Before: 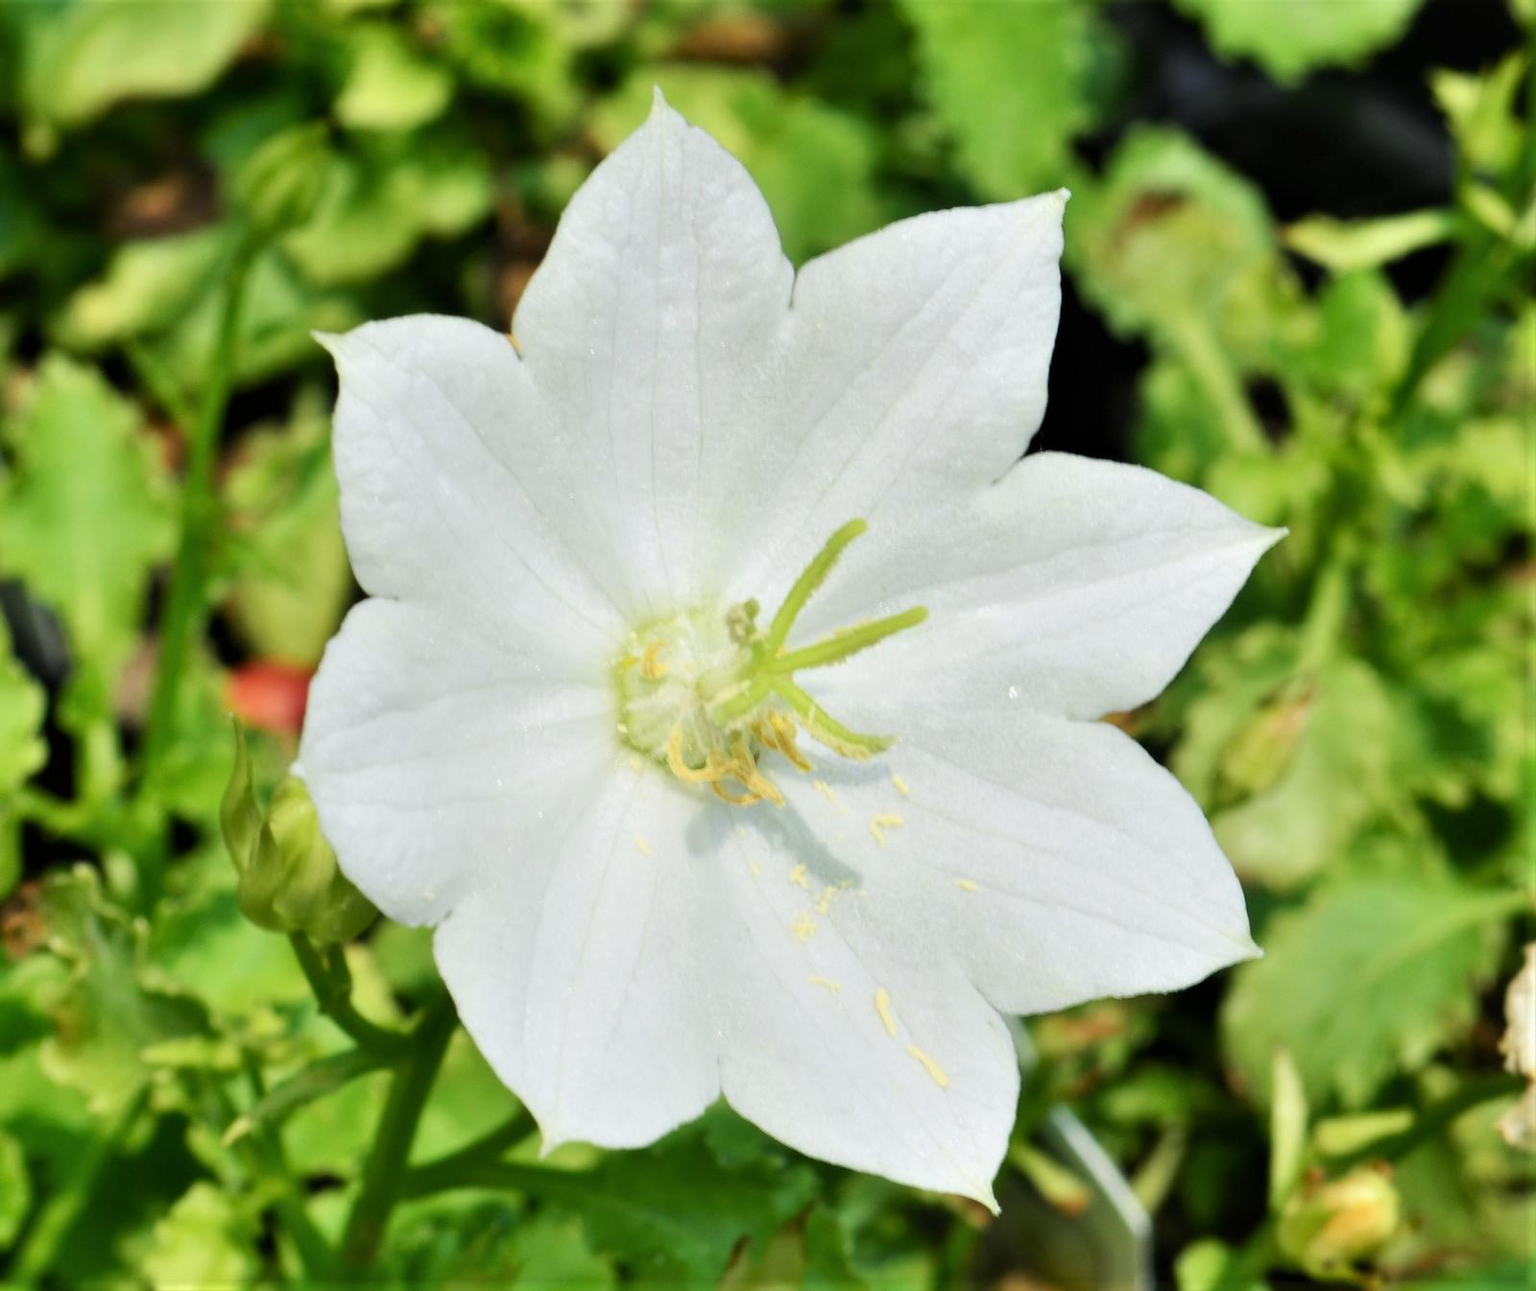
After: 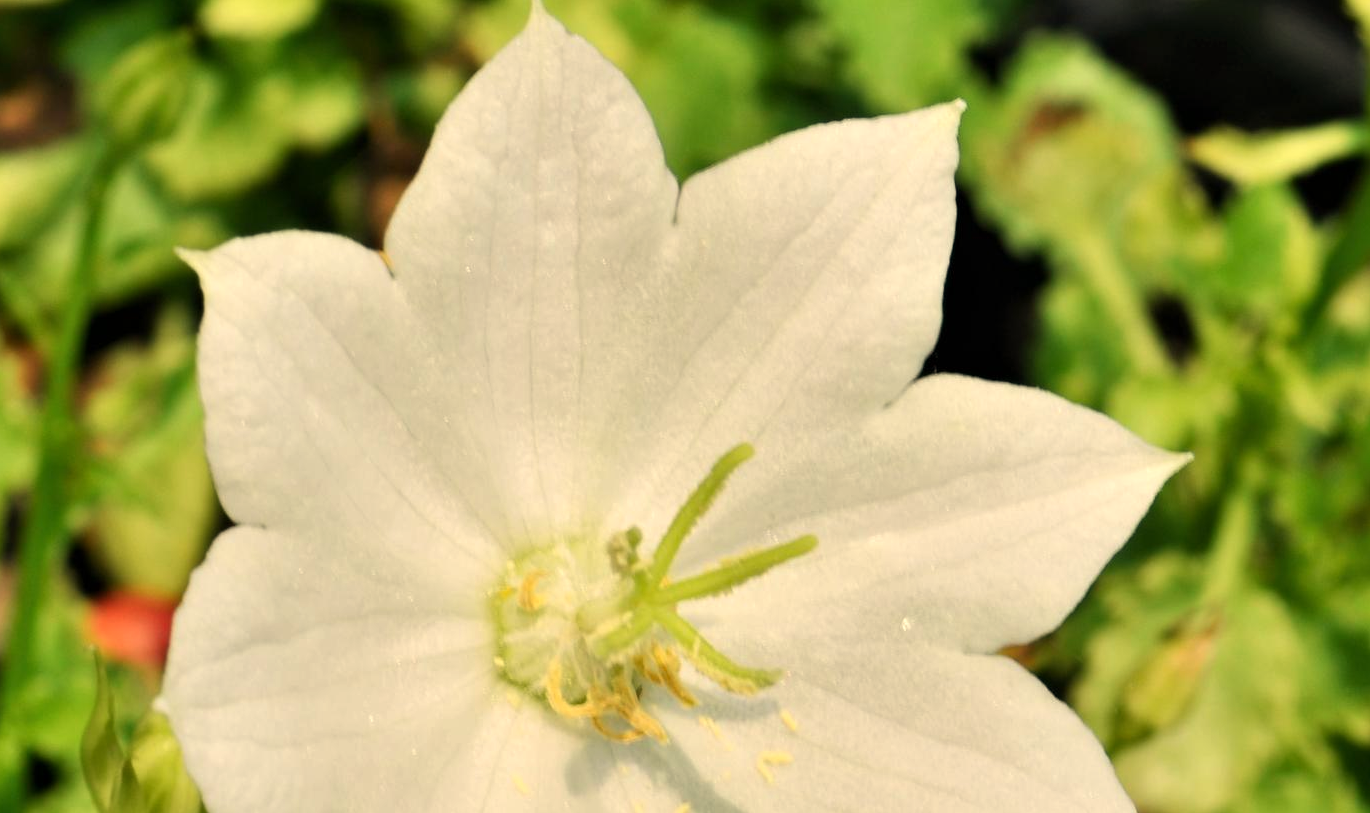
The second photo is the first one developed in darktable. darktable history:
white balance: red 1.123, blue 0.83
crop and rotate: left 9.345%, top 7.22%, right 4.982%, bottom 32.331%
shadows and highlights: shadows 29.61, highlights -30.47, low approximation 0.01, soften with gaussian
